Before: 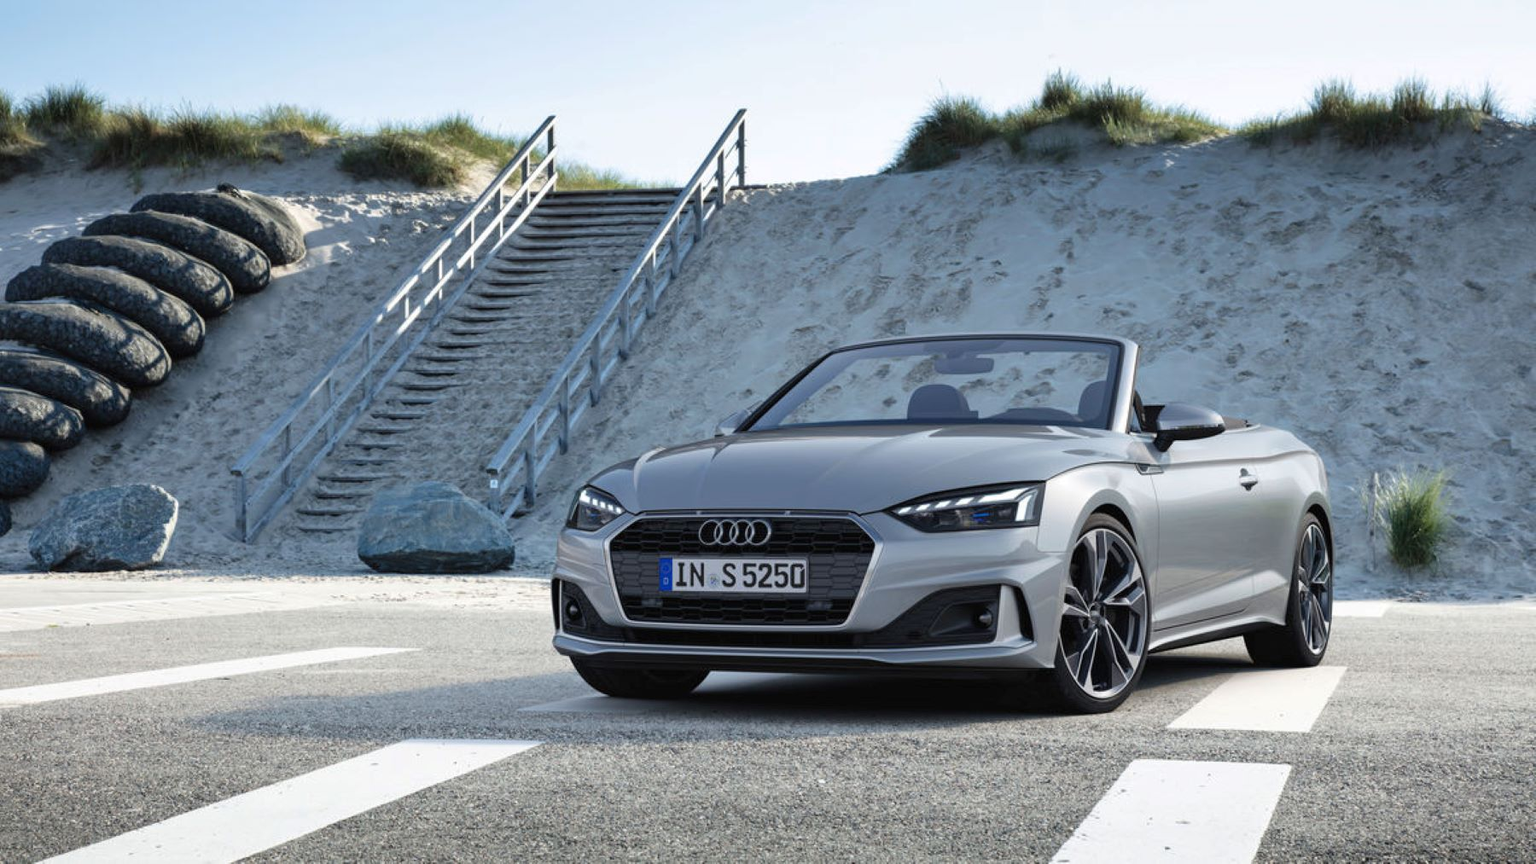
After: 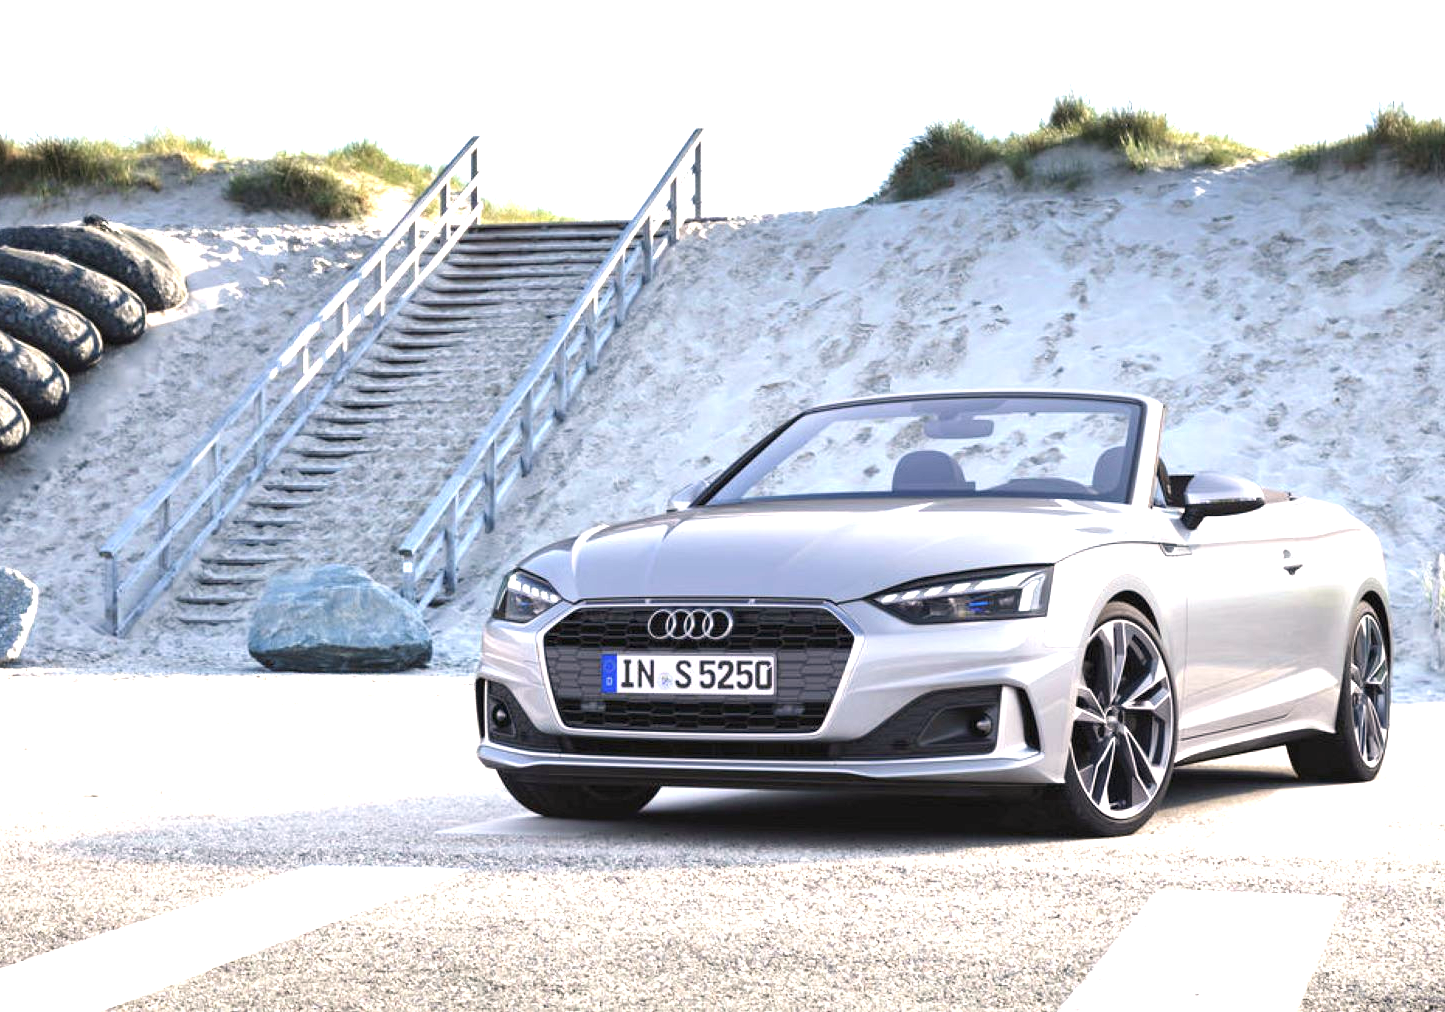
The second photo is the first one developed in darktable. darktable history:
color correction: highlights a* 5.93, highlights b* 4.8
crop and rotate: left 9.524%, right 10.194%
exposure: exposure 1.502 EV, compensate exposure bias true, compensate highlight preservation false
